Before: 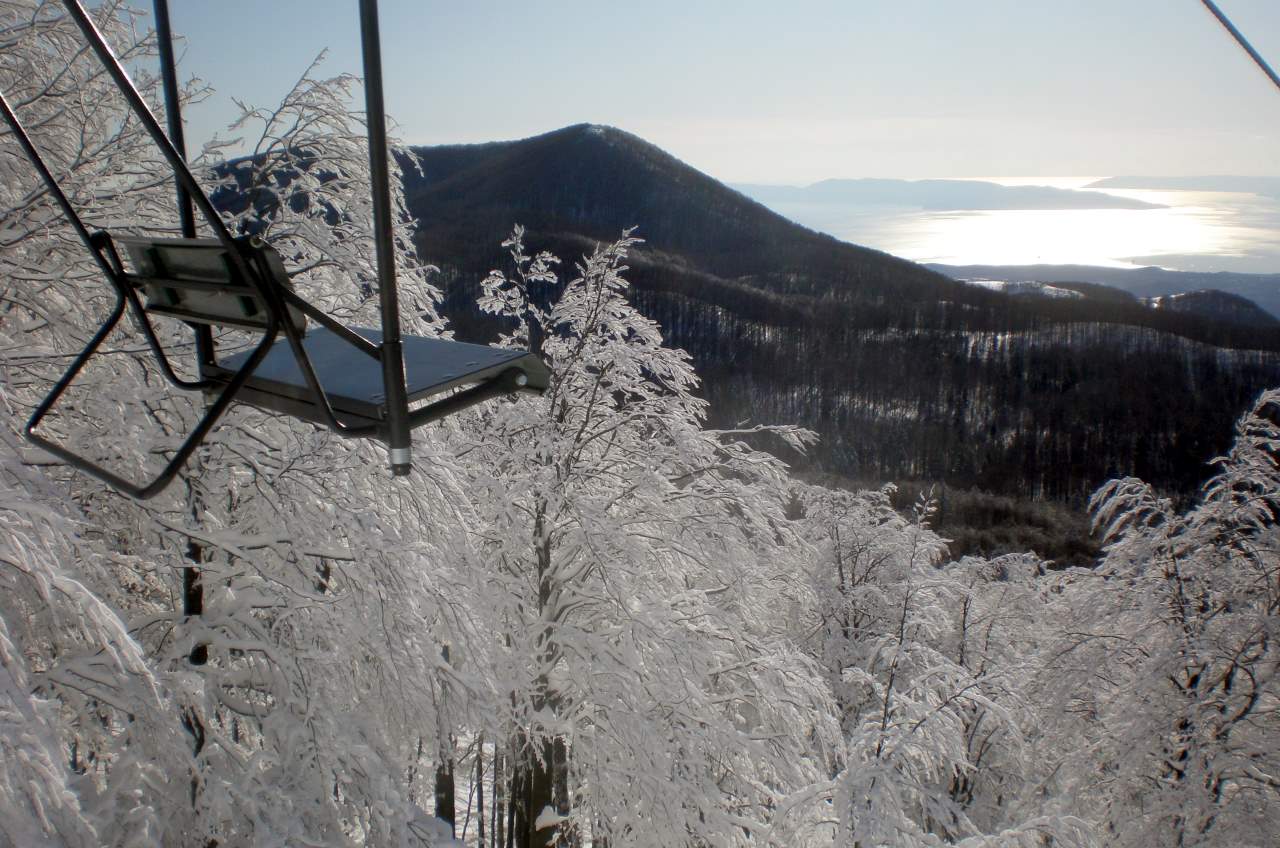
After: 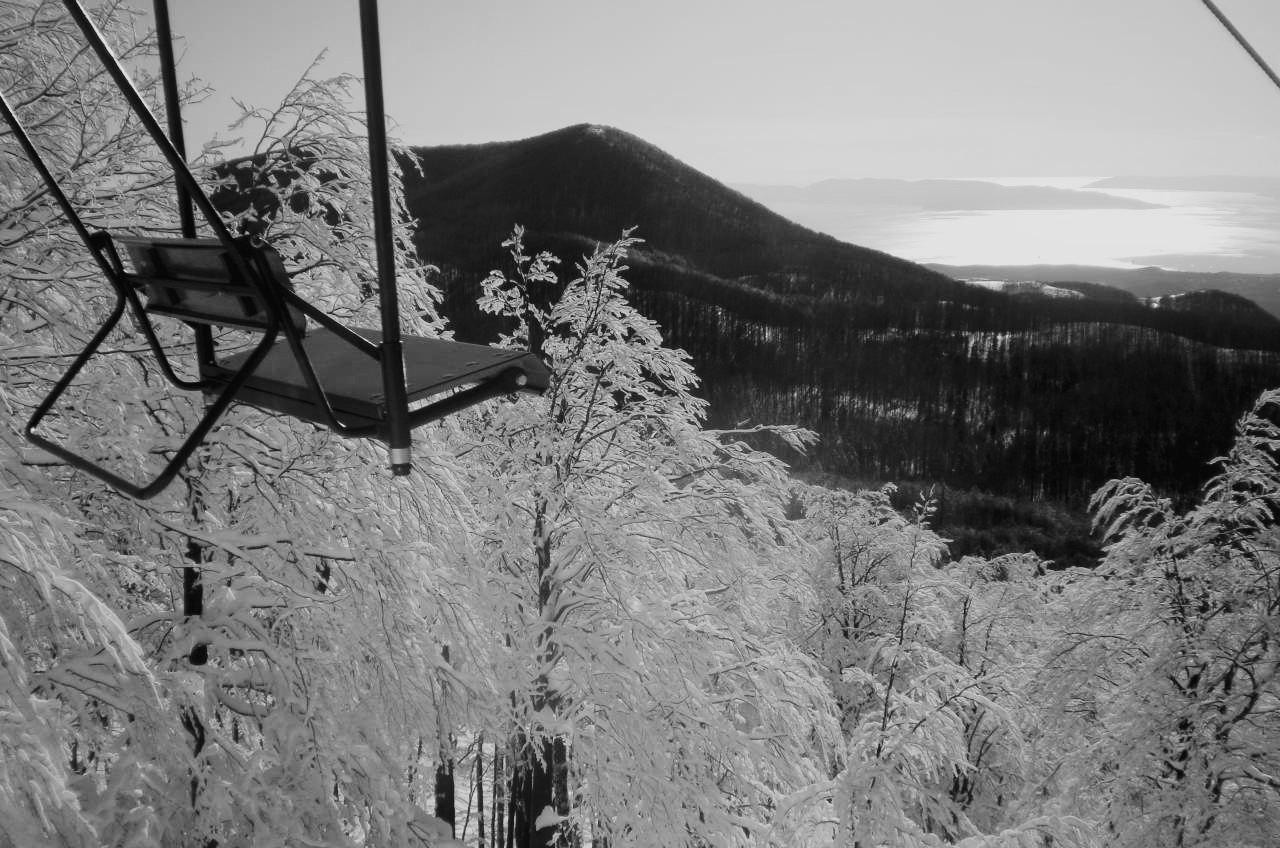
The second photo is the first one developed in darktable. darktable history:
tone equalizer: on, module defaults
monochrome: a 32, b 64, size 2.3
tone curve: curves: ch0 [(0, 0.019) (0.204, 0.162) (0.491, 0.519) (0.748, 0.765) (1, 0.919)]; ch1 [(0, 0) (0.179, 0.173) (0.322, 0.32) (0.442, 0.447) (0.496, 0.504) (0.566, 0.585) (0.761, 0.803) (1, 1)]; ch2 [(0, 0) (0.434, 0.447) (0.483, 0.487) (0.555, 0.563) (0.697, 0.68) (1, 1)], color space Lab, independent channels, preserve colors none
